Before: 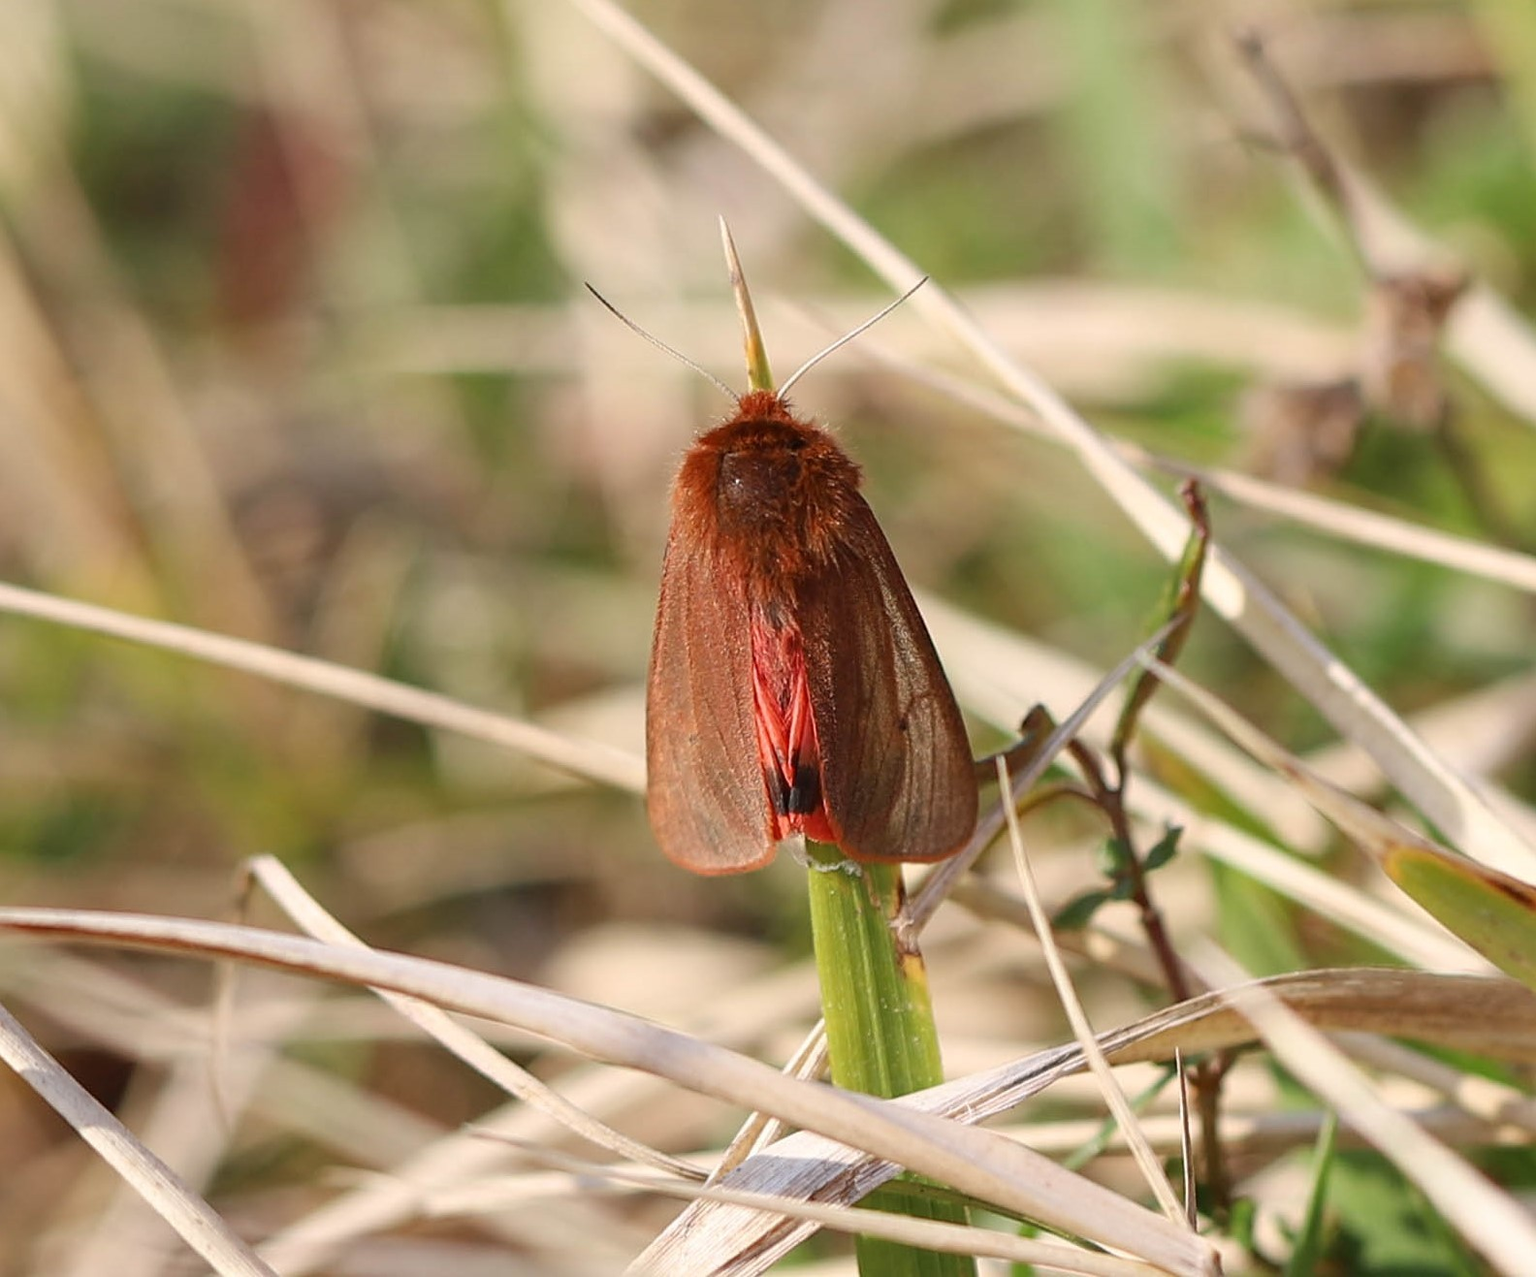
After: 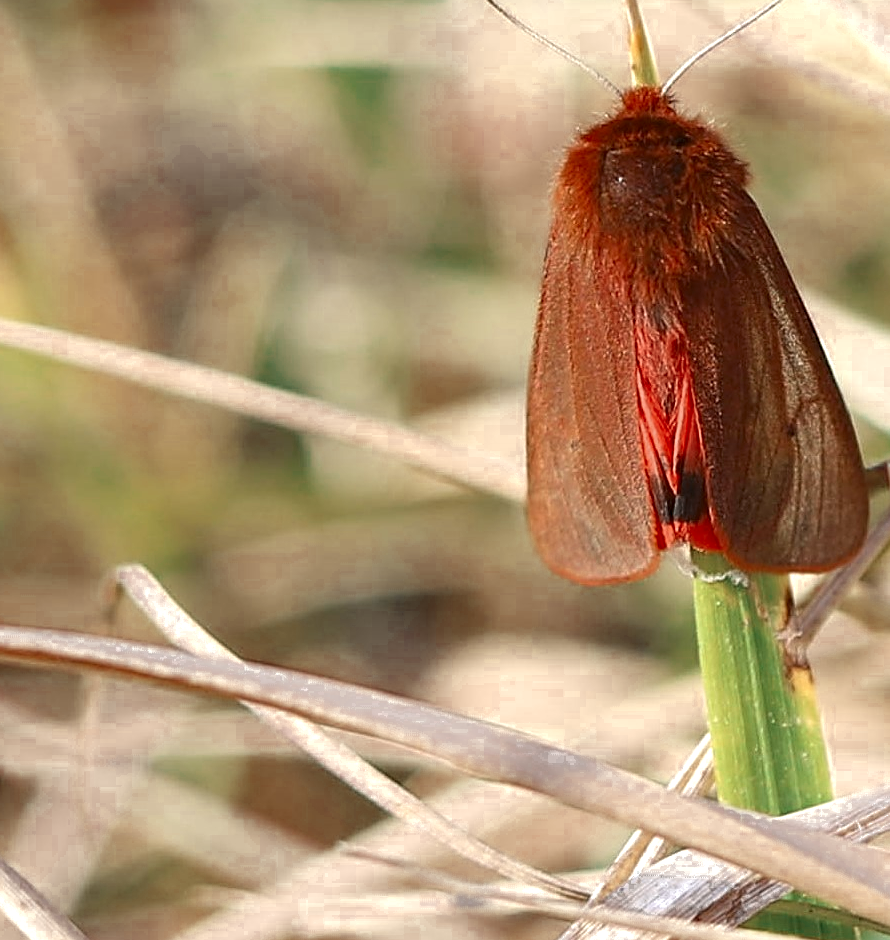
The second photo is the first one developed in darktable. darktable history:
exposure: black level correction 0, exposure 0.588 EV, compensate highlight preservation false
color zones: curves: ch0 [(0, 0.5) (0.125, 0.4) (0.25, 0.5) (0.375, 0.4) (0.5, 0.4) (0.625, 0.6) (0.75, 0.6) (0.875, 0.5)]; ch1 [(0, 0.4) (0.125, 0.5) (0.25, 0.4) (0.375, 0.4) (0.5, 0.4) (0.625, 0.4) (0.75, 0.5) (0.875, 0.4)]; ch2 [(0, 0.6) (0.125, 0.5) (0.25, 0.5) (0.375, 0.6) (0.5, 0.6) (0.625, 0.5) (0.75, 0.5) (0.875, 0.5)], process mode strong
crop: left 8.885%, top 24.112%, right 34.895%, bottom 4.505%
sharpen: on, module defaults
